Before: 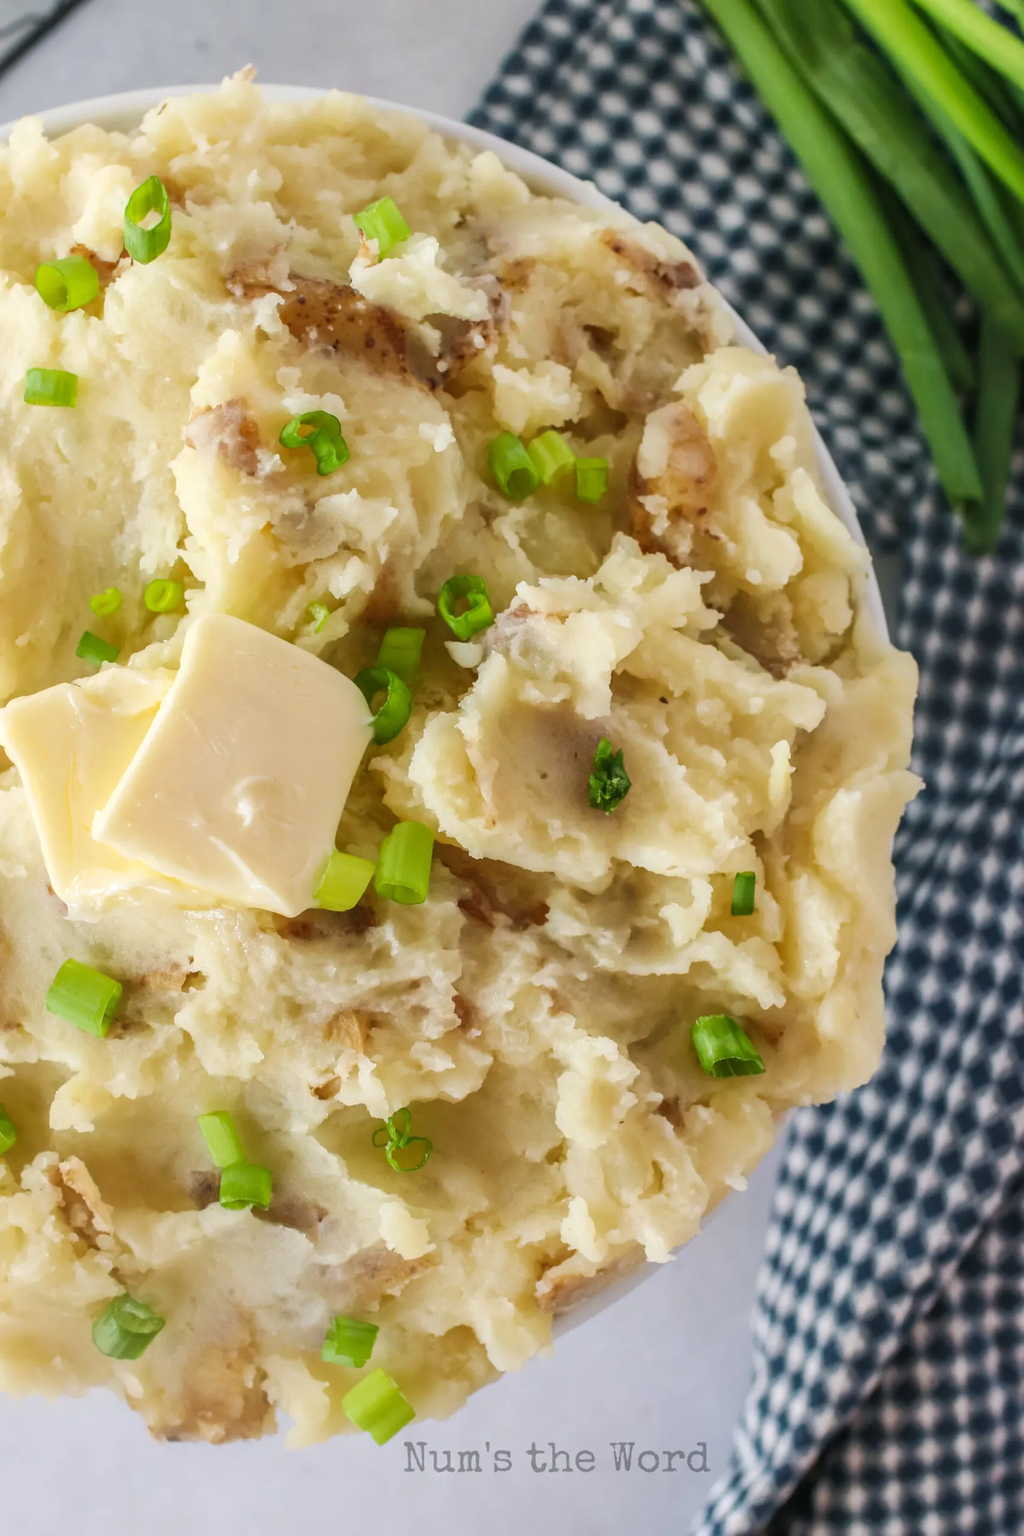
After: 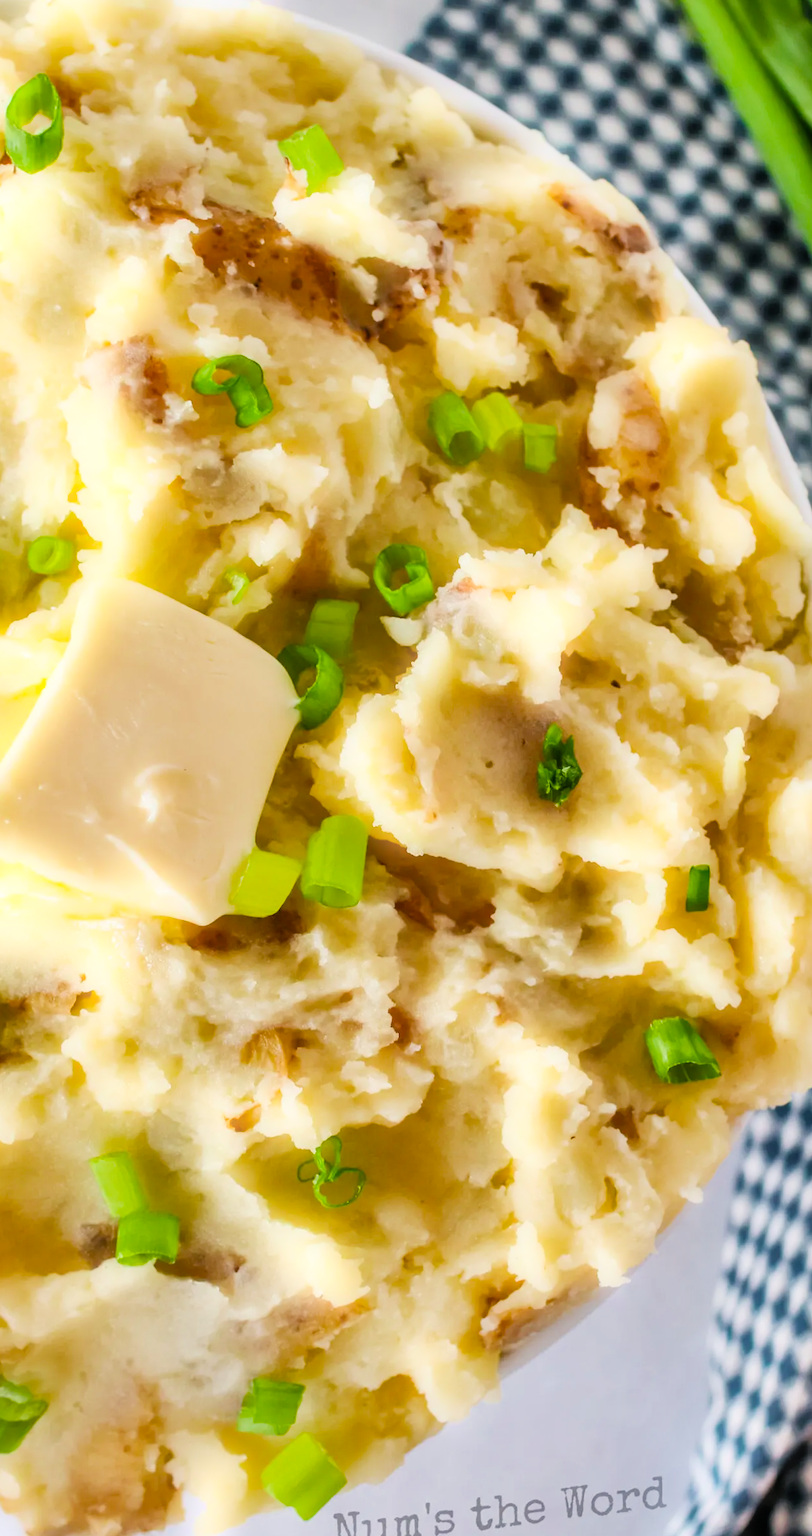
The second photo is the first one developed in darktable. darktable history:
crop: left 13.443%, right 13.31%
color balance rgb: linear chroma grading › global chroma 10%, perceptual saturation grading › global saturation 5%, perceptual brilliance grading › global brilliance 4%, global vibrance 7%, saturation formula JzAzBz (2021)
exposure: exposure 0.7 EV, compensate highlight preservation false
filmic rgb: black relative exposure -6.68 EV, white relative exposure 4.56 EV, hardness 3.25
shadows and highlights: low approximation 0.01, soften with gaussian
rotate and perspective: rotation -0.013°, lens shift (vertical) -0.027, lens shift (horizontal) 0.178, crop left 0.016, crop right 0.989, crop top 0.082, crop bottom 0.918
levels: levels [0, 0.474, 0.947]
bloom: size 5%, threshold 95%, strength 15%
